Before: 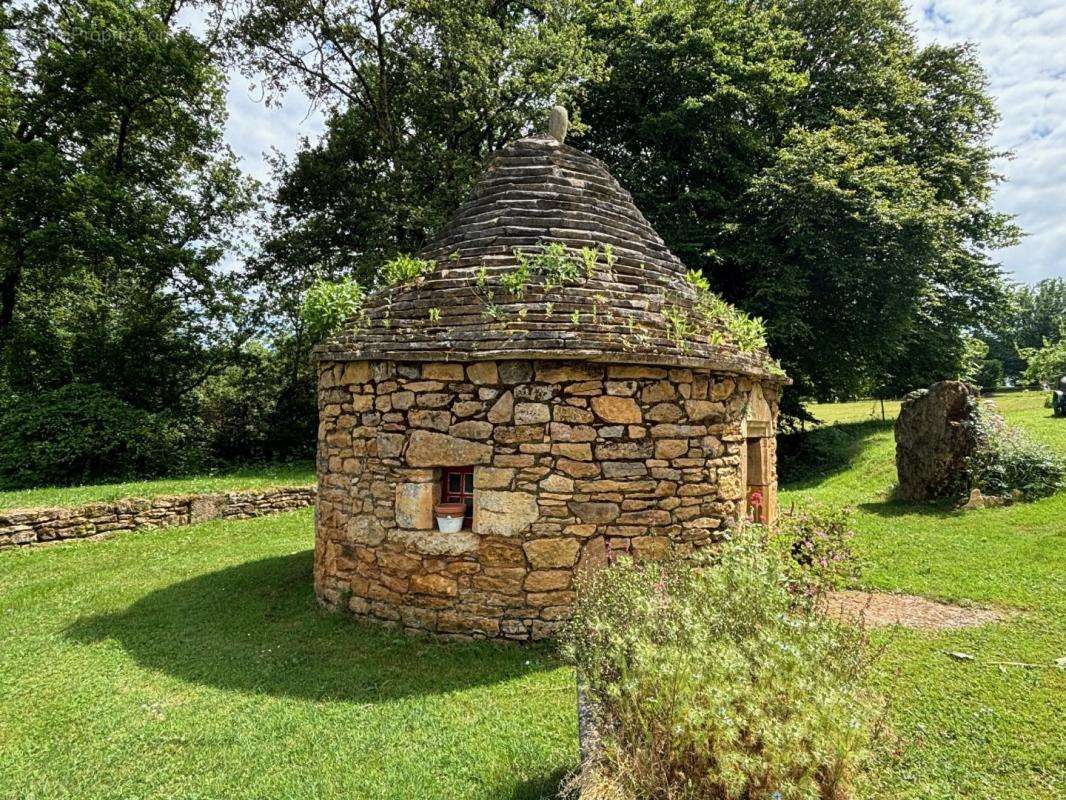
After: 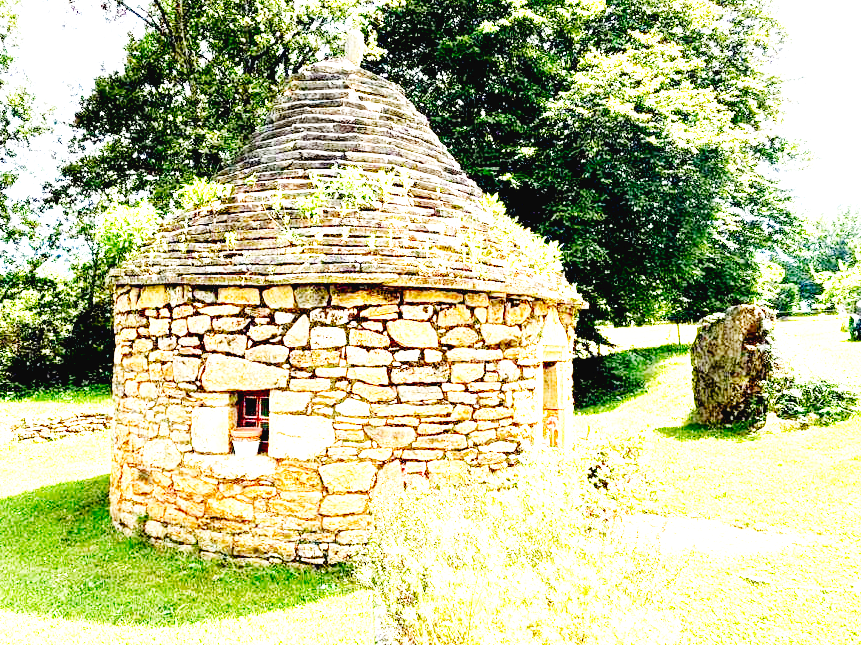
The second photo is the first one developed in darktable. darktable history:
base curve: curves: ch0 [(0, 0.003) (0.001, 0.002) (0.006, 0.004) (0.02, 0.022) (0.048, 0.086) (0.094, 0.234) (0.162, 0.431) (0.258, 0.629) (0.385, 0.8) (0.548, 0.918) (0.751, 0.988) (1, 1)], preserve colors none
crop: left 19.139%, top 9.515%, right 0.001%, bottom 9.792%
color calibration: illuminant same as pipeline (D50), adaptation XYZ, x 0.347, y 0.358, temperature 5008.69 K, saturation algorithm version 1 (2020)
exposure: black level correction 0.006, exposure 2.085 EV, compensate exposure bias true, compensate highlight preservation false
